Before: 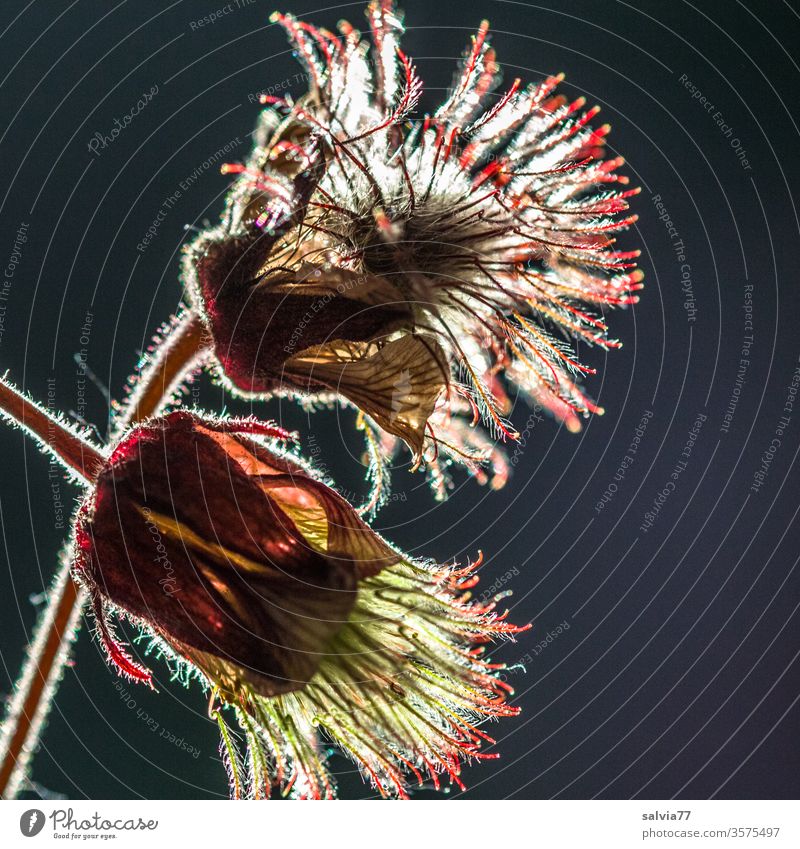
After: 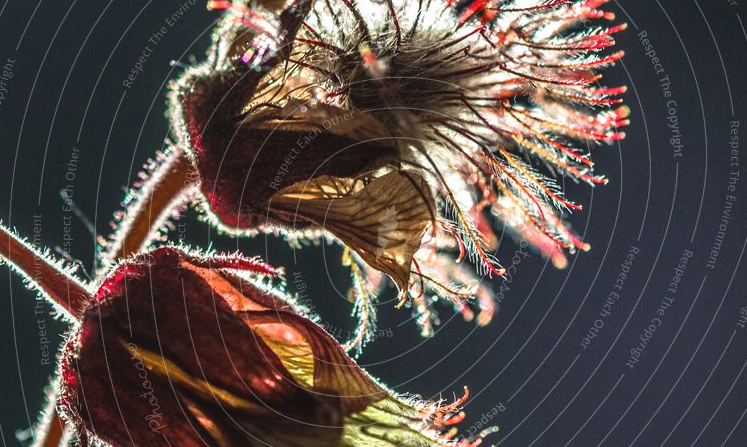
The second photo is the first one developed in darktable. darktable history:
exposure: black level correction -0.004, exposure 0.057 EV, compensate exposure bias true, compensate highlight preservation false
crop: left 1.758%, top 19.415%, right 4.748%, bottom 27.845%
